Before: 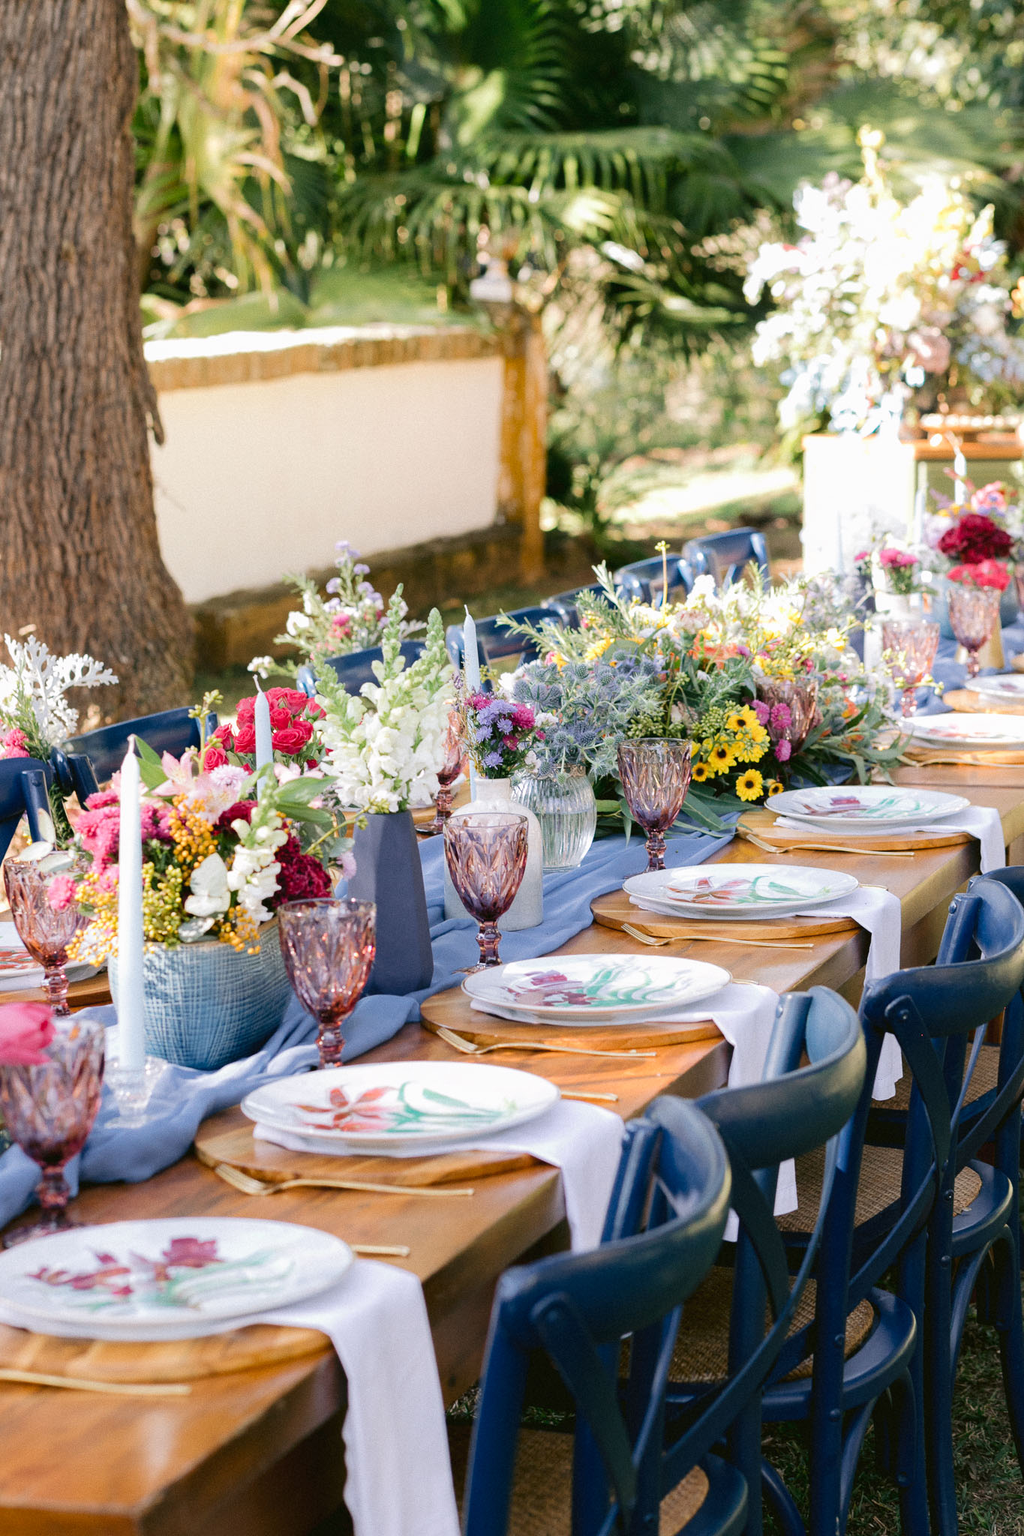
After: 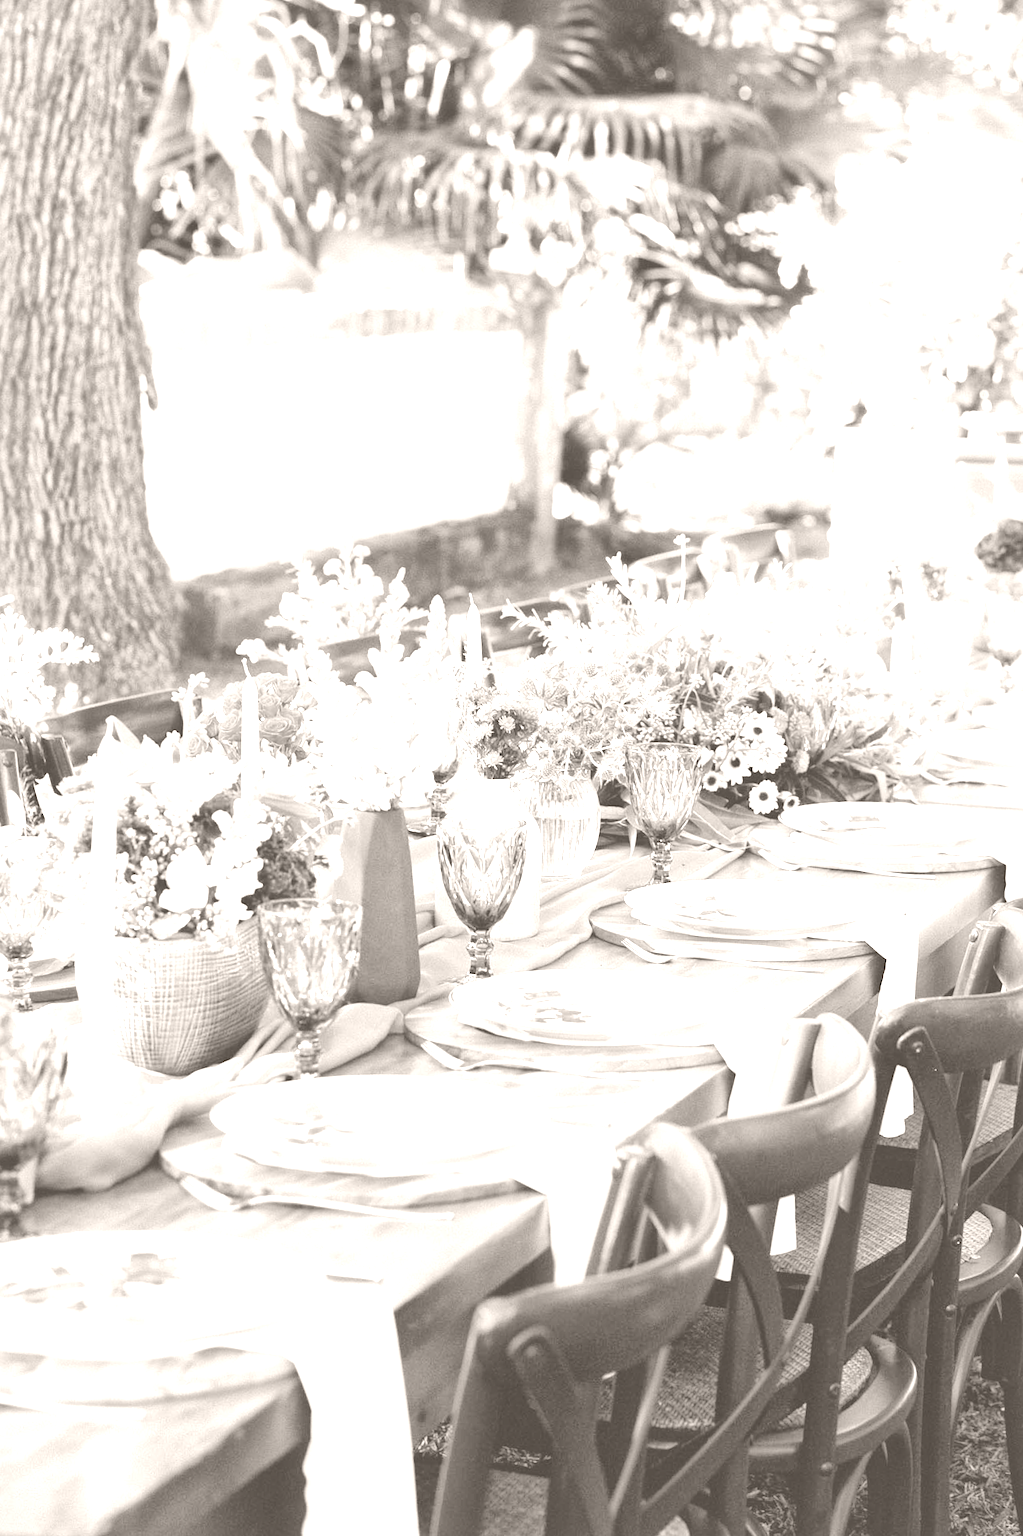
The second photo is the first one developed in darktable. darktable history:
colorize: hue 34.49°, saturation 35.33%, source mix 100%, lightness 55%, version 1
global tonemap: drago (1, 100), detail 1
crop and rotate: angle -2.38°
